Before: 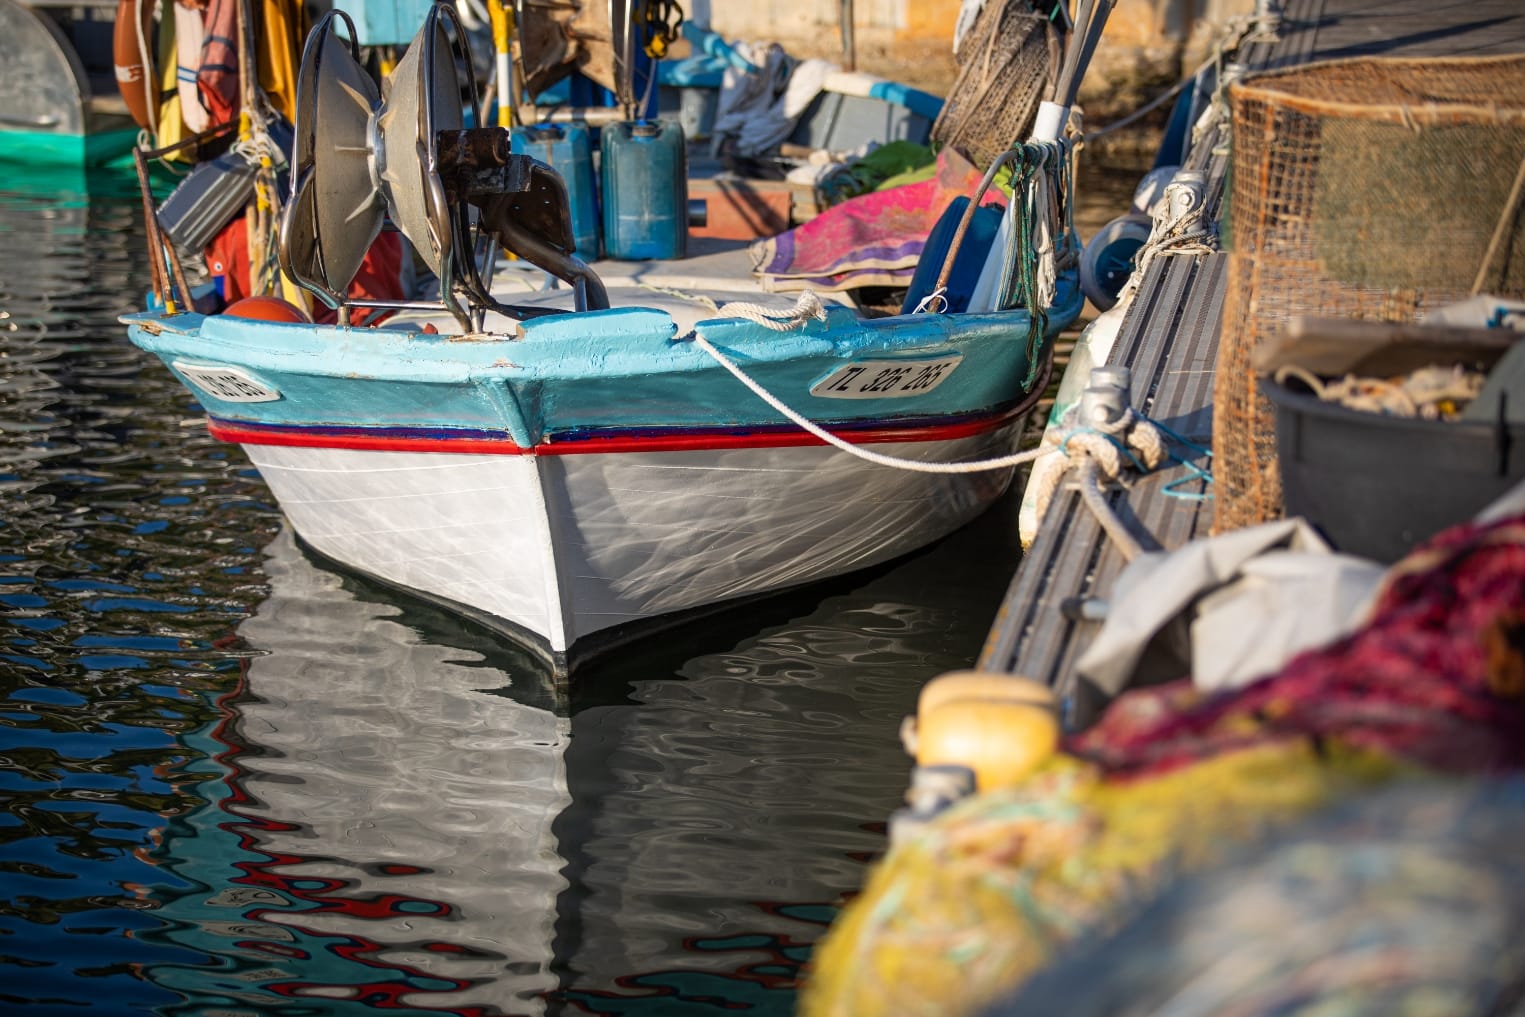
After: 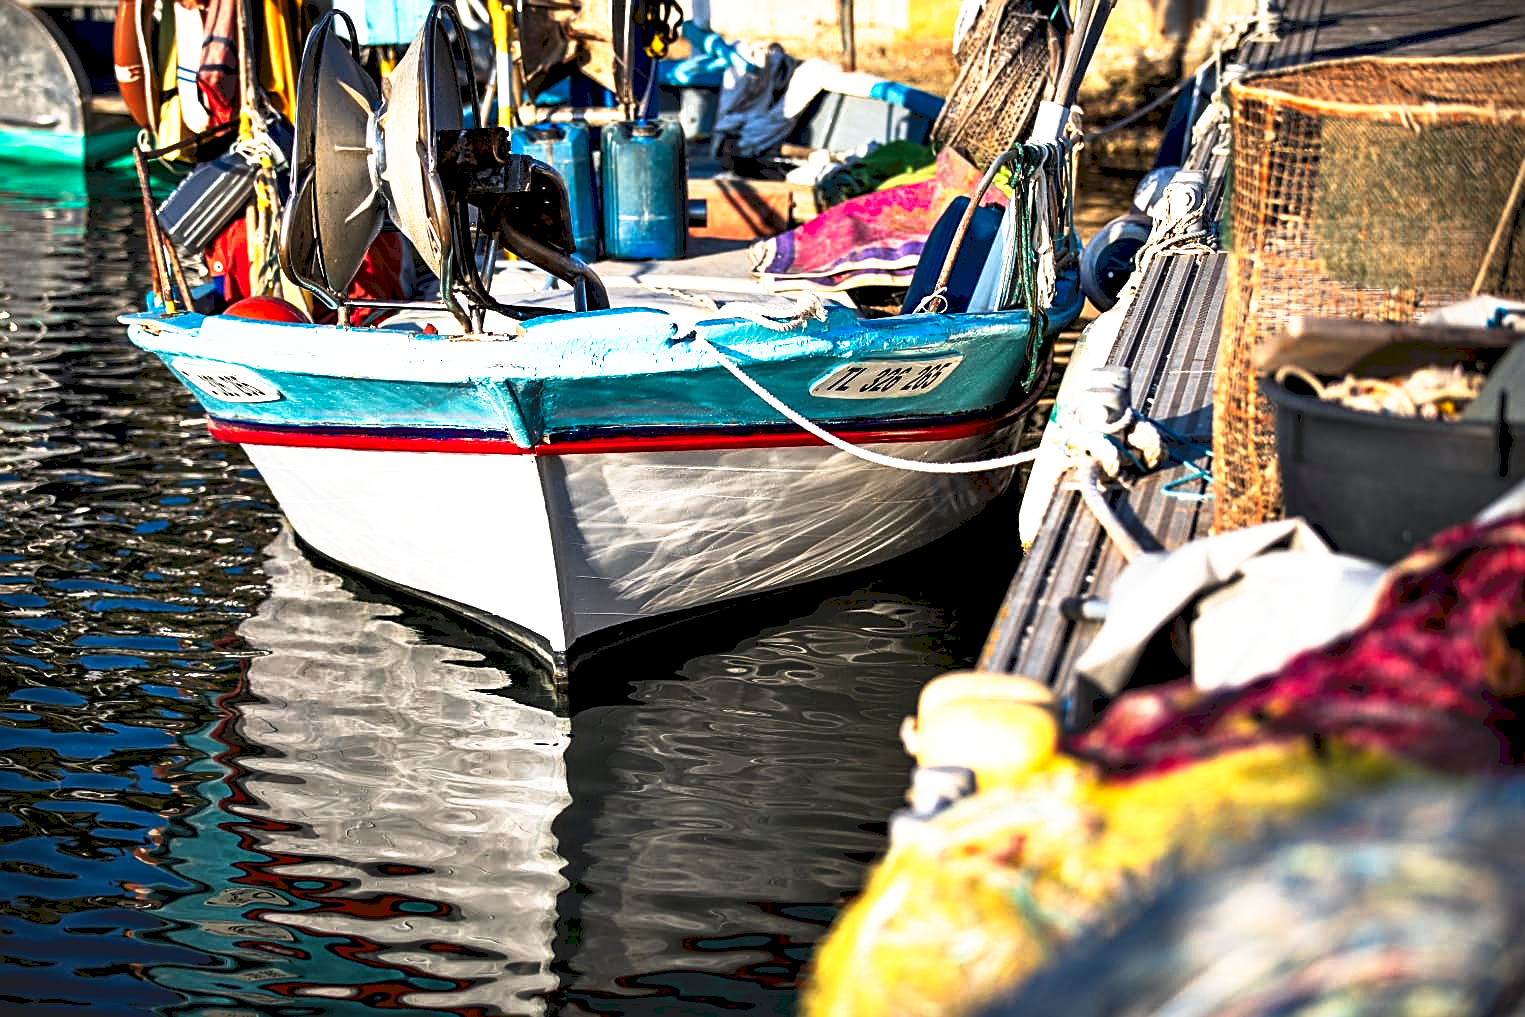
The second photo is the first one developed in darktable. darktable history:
sharpen: on, module defaults
tone curve: curves: ch0 [(0, 0) (0.003, 0.116) (0.011, 0.116) (0.025, 0.113) (0.044, 0.114) (0.069, 0.118) (0.1, 0.137) (0.136, 0.171) (0.177, 0.213) (0.224, 0.259) (0.277, 0.316) (0.335, 0.381) (0.399, 0.458) (0.468, 0.548) (0.543, 0.654) (0.623, 0.775) (0.709, 0.895) (0.801, 0.972) (0.898, 0.991) (1, 1)], preserve colors none
contrast equalizer: octaves 7, y [[0.6 ×6], [0.55 ×6], [0 ×6], [0 ×6], [0 ×6]]
